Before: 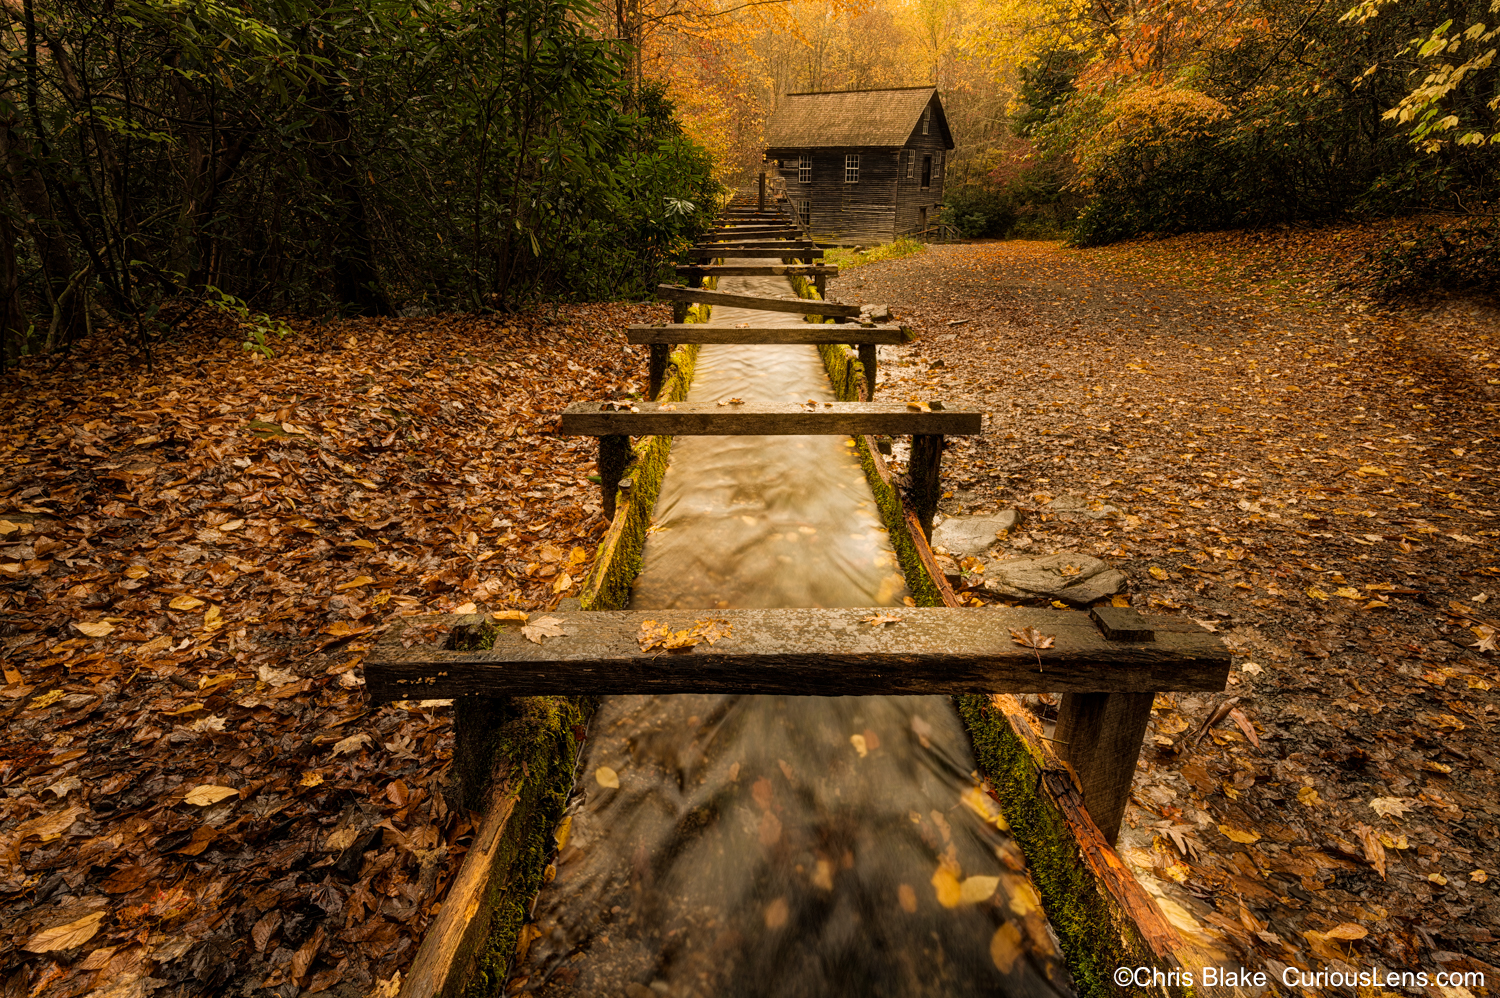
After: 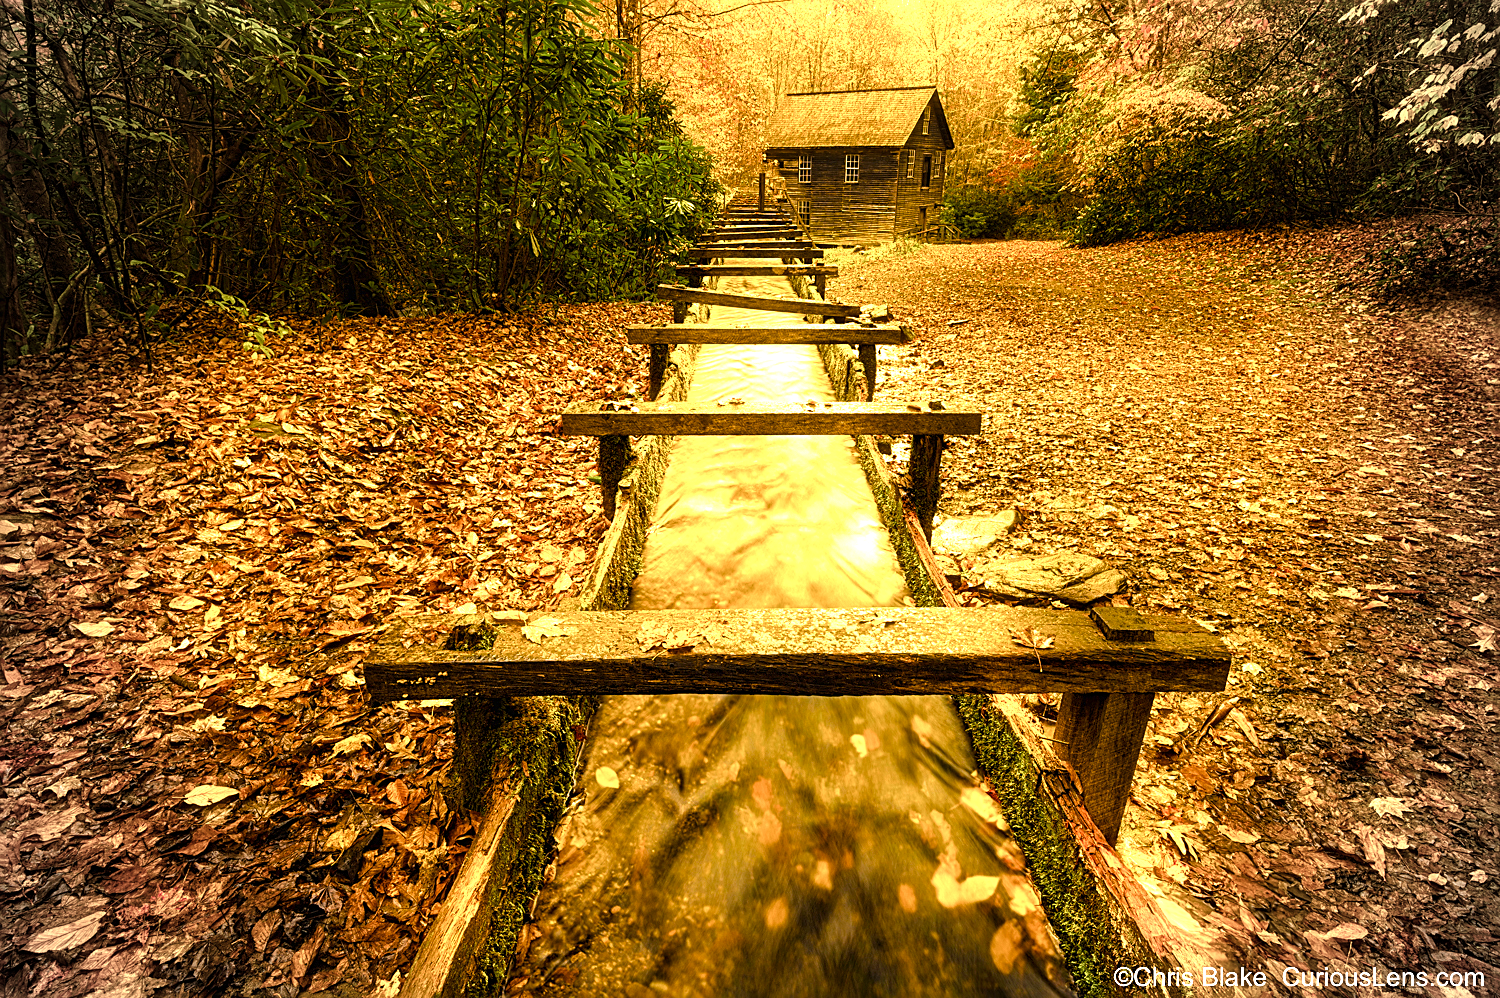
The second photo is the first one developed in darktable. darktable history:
color balance rgb: linear chroma grading › highlights 99.825%, linear chroma grading › global chroma 23.284%, perceptual saturation grading › global saturation 20%, perceptual saturation grading › highlights -49.944%, perceptual saturation grading › shadows 24.372%
sharpen: on, module defaults
exposure: black level correction 0, exposure 1.473 EV, compensate exposure bias true, compensate highlight preservation false
vignetting: fall-off start 71.38%
